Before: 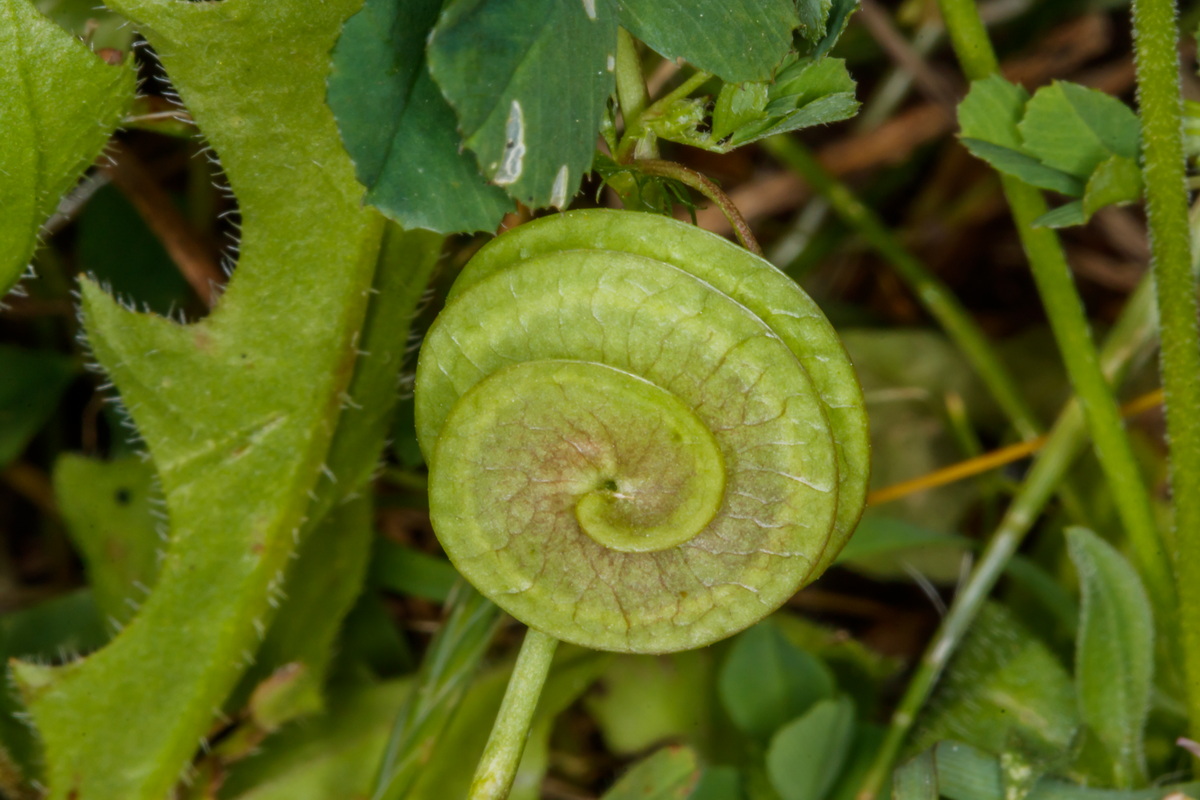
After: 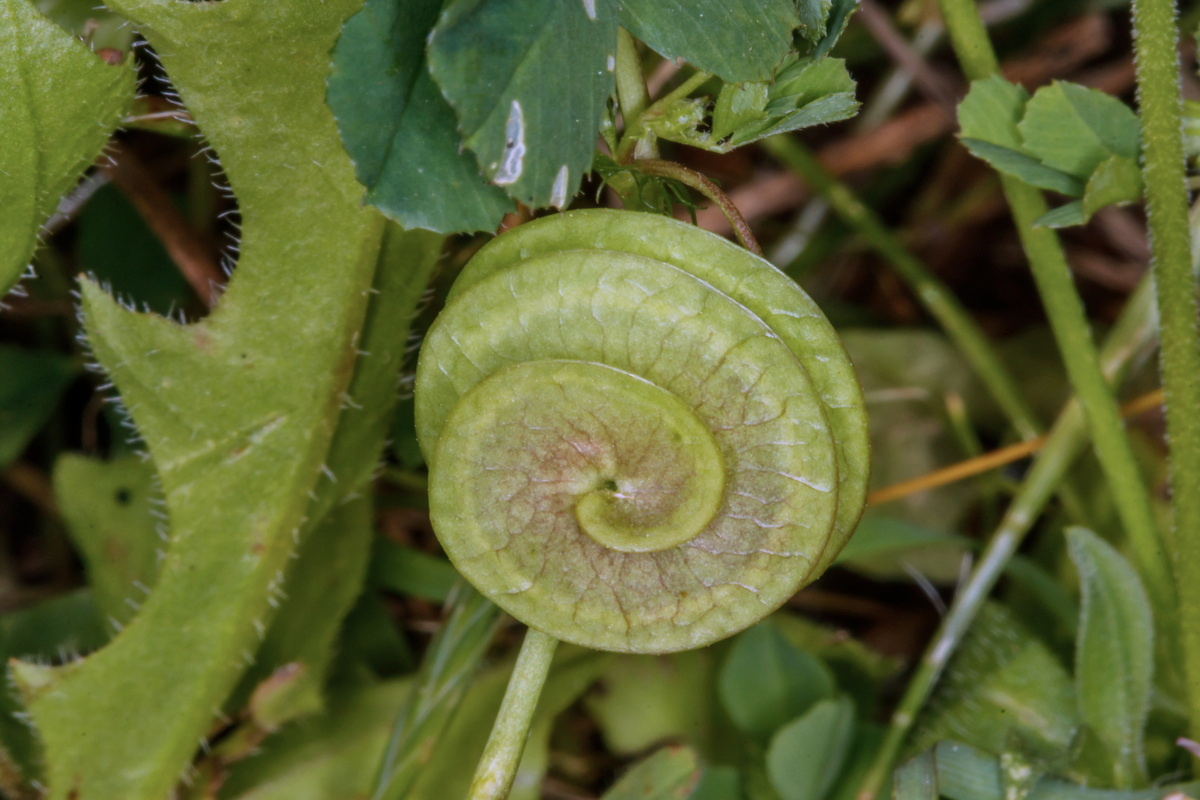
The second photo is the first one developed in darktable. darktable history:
white balance: red 0.925, blue 1.046
color correction: highlights a* 15.46, highlights b* -20.56
shadows and highlights: shadows 37.27, highlights -28.18, soften with gaussian
